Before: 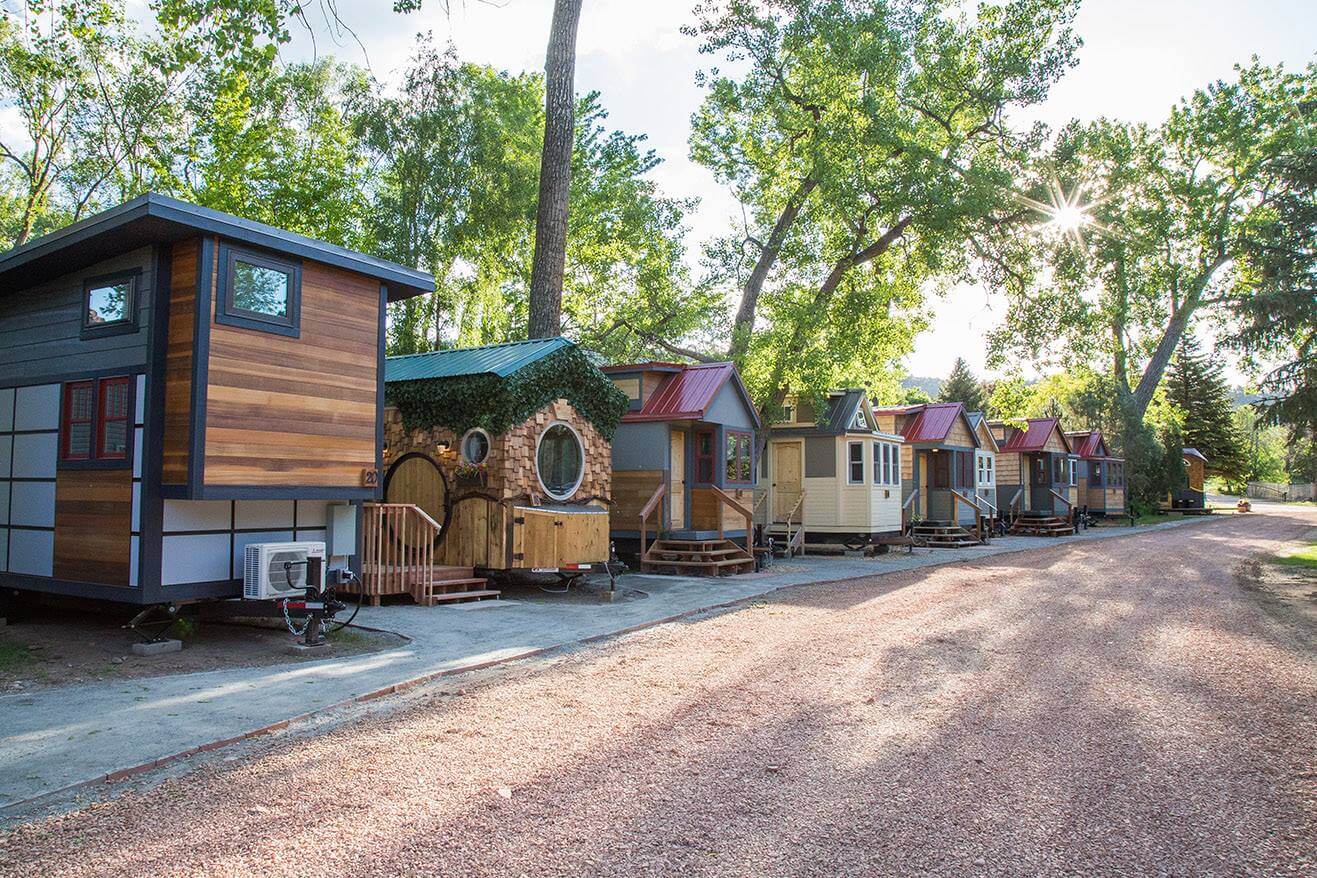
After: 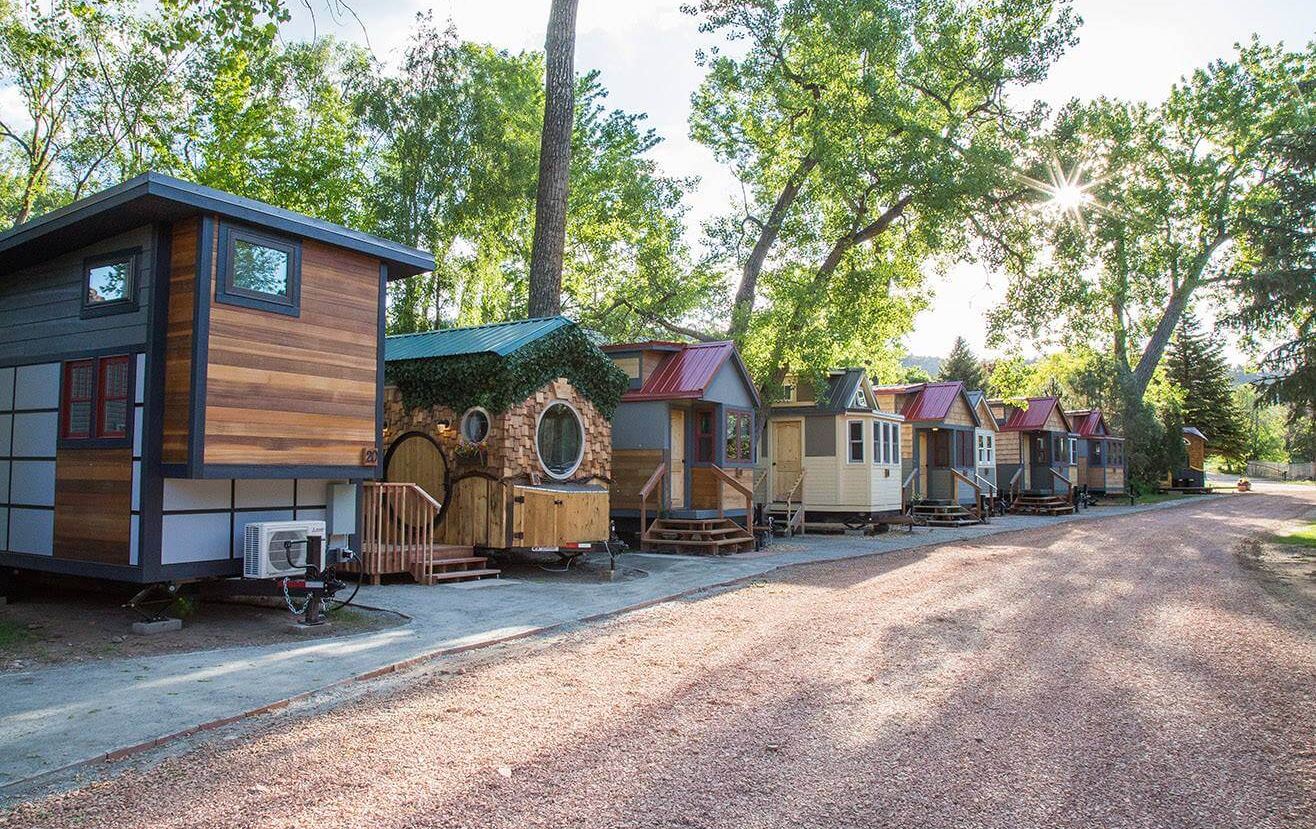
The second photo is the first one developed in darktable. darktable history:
contrast equalizer: y [[0.5 ×6], [0.5 ×6], [0.5, 0.5, 0.501, 0.545, 0.707, 0.863], [0 ×6], [0 ×6]]
crop and rotate: top 2.479%, bottom 3.018%
white balance: emerald 1
